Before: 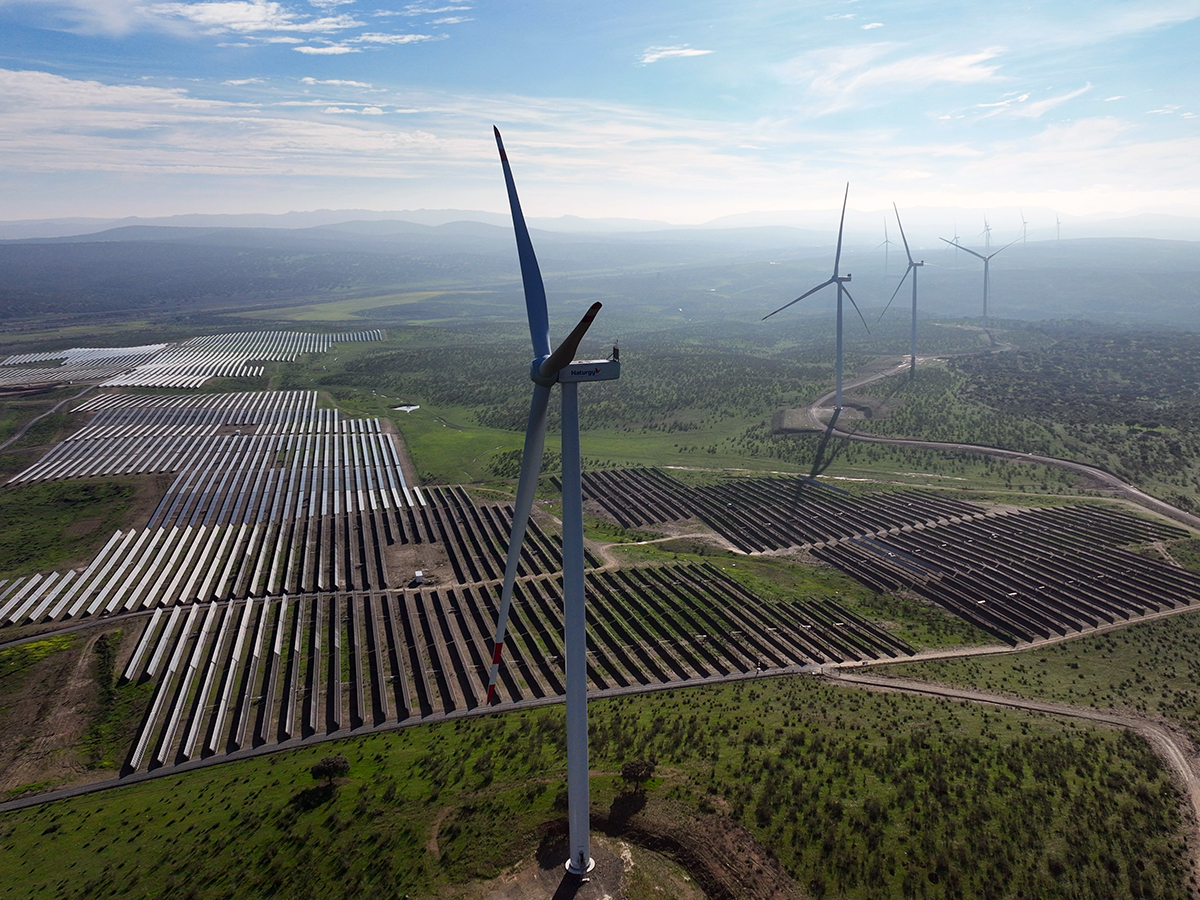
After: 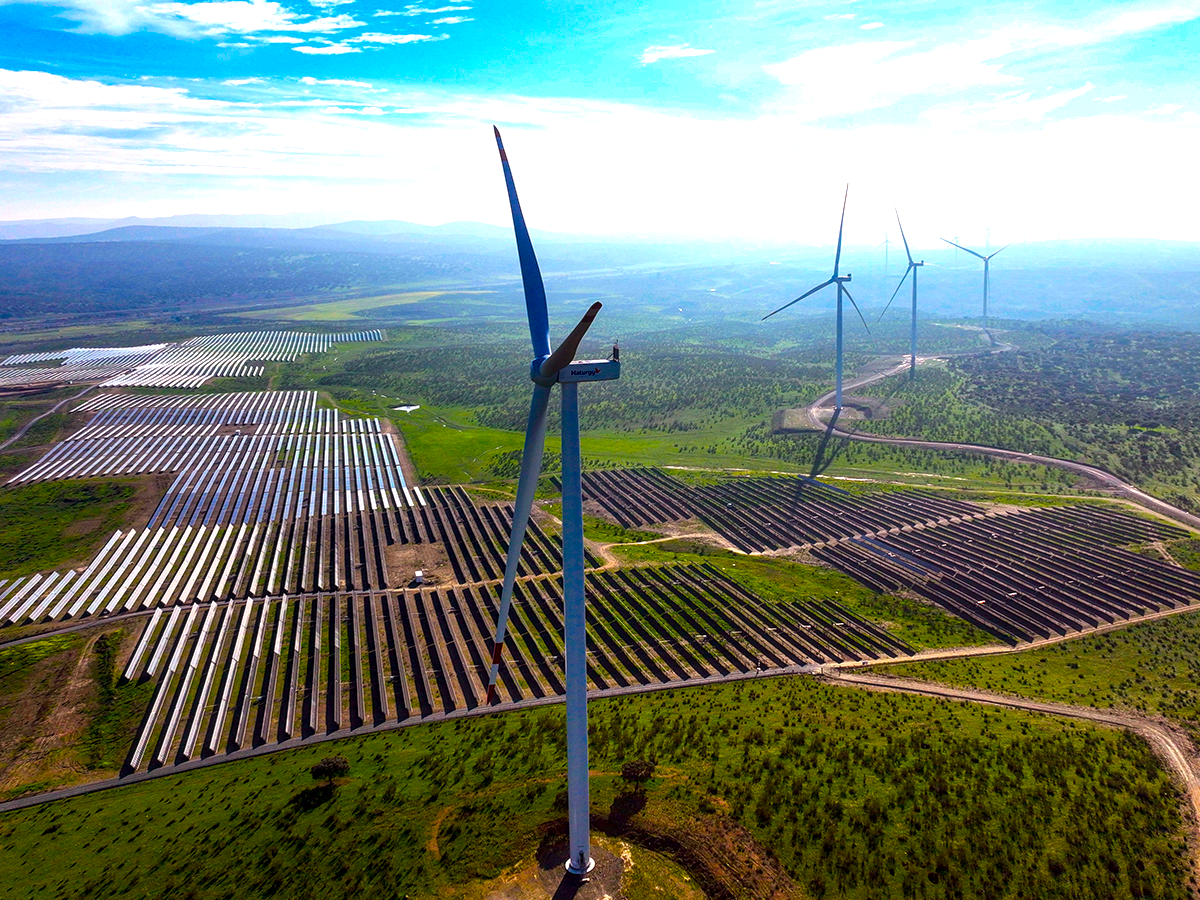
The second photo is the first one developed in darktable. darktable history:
local contrast: on, module defaults
color balance rgb: linear chroma grading › global chroma 20%, perceptual saturation grading › global saturation 65%, perceptual saturation grading › highlights 50%, perceptual saturation grading › shadows 30%, perceptual brilliance grading › global brilliance 12%, perceptual brilliance grading › highlights 15%, global vibrance 20%
